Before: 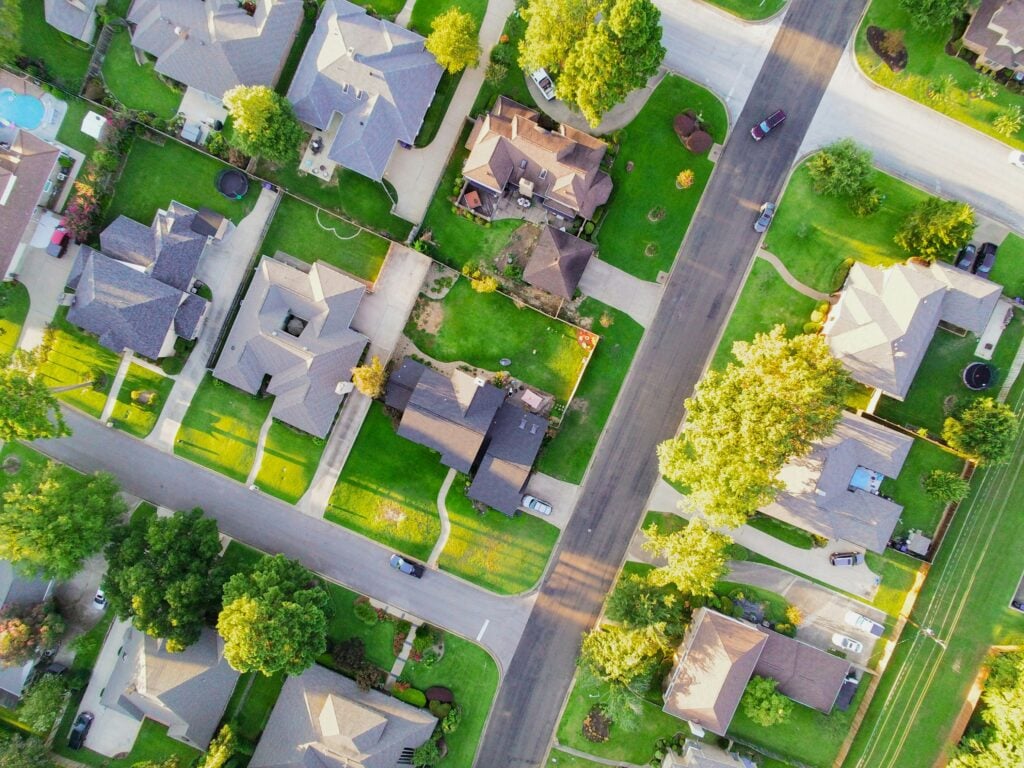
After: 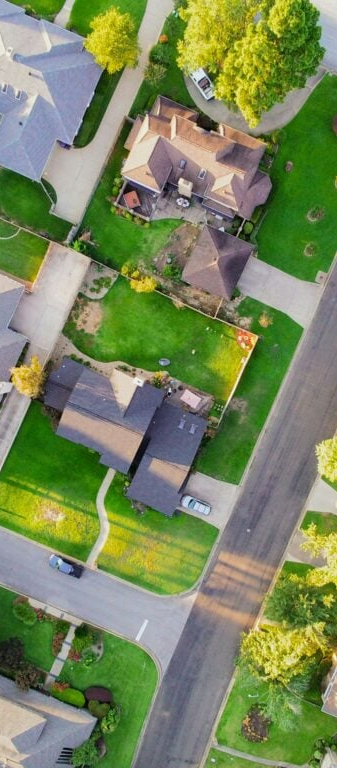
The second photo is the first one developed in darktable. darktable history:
crop: left 33.336%, right 33.743%
